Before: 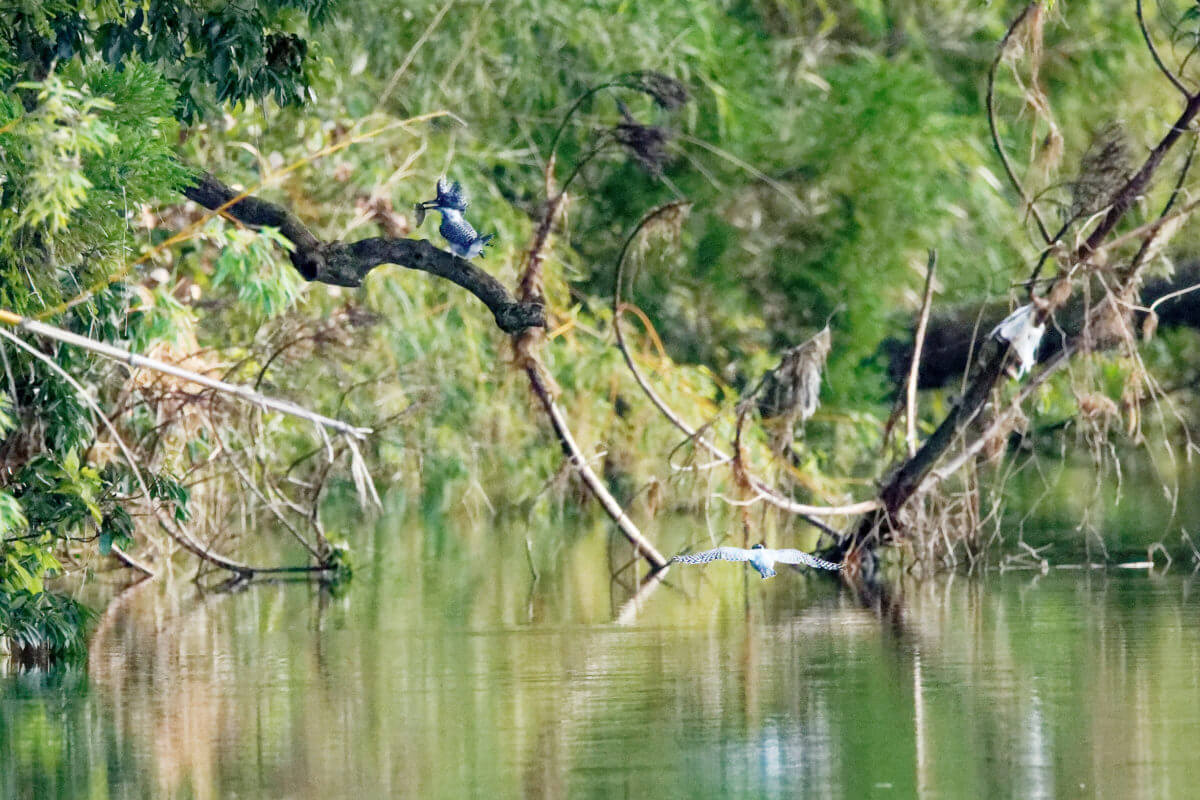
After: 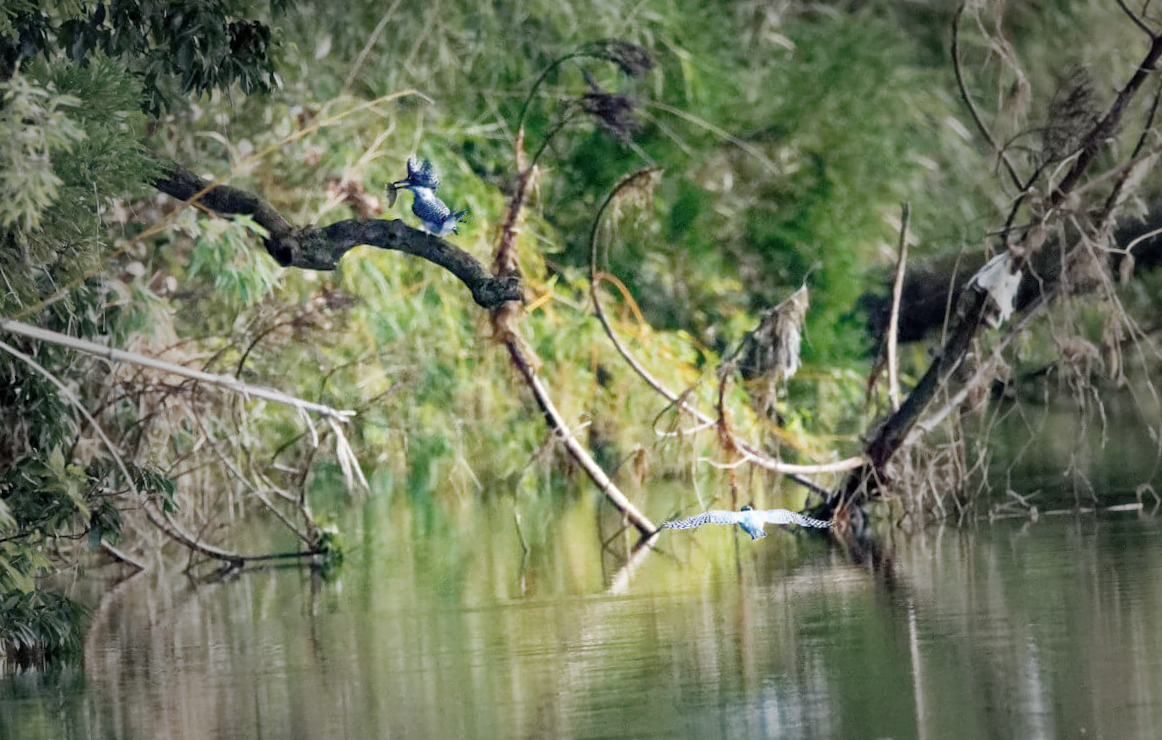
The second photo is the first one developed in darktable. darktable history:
rotate and perspective: rotation -3°, crop left 0.031, crop right 0.968, crop top 0.07, crop bottom 0.93
vignetting: fall-off start 40%, fall-off radius 40%
tone equalizer: on, module defaults
